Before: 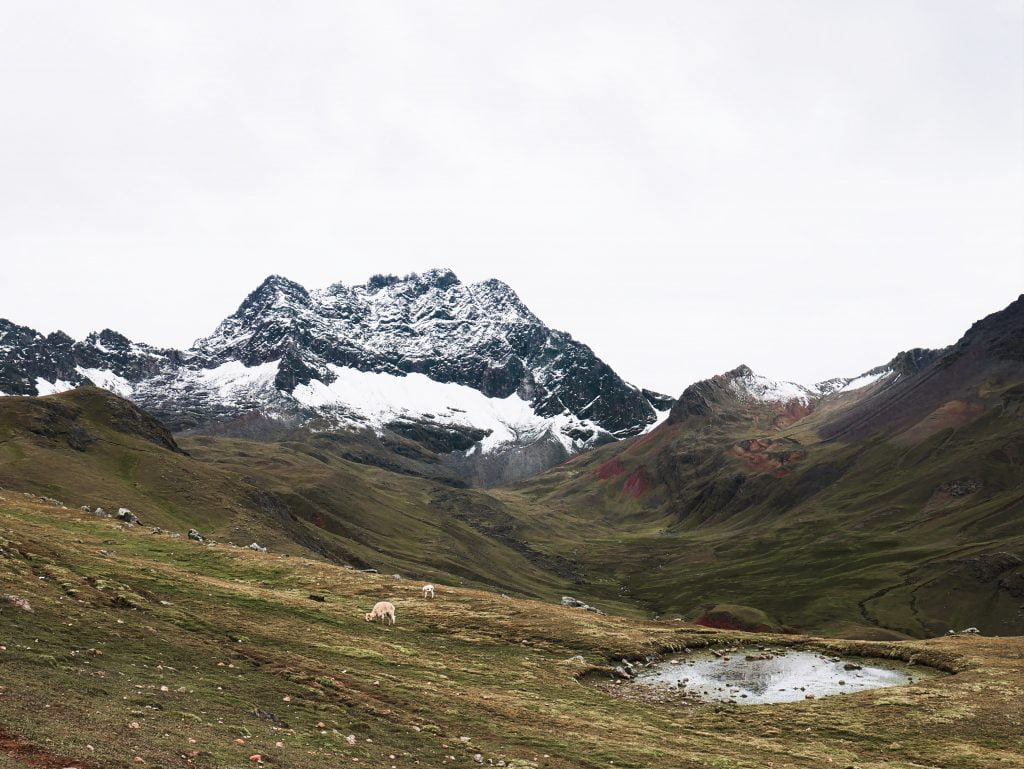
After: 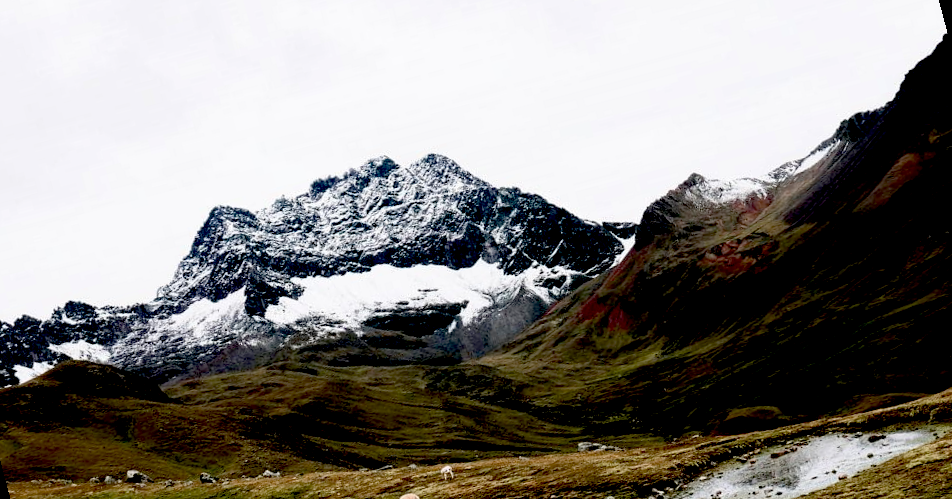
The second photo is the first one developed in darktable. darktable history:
exposure: black level correction 0.056, compensate highlight preservation false
rotate and perspective: rotation -14.8°, crop left 0.1, crop right 0.903, crop top 0.25, crop bottom 0.748
